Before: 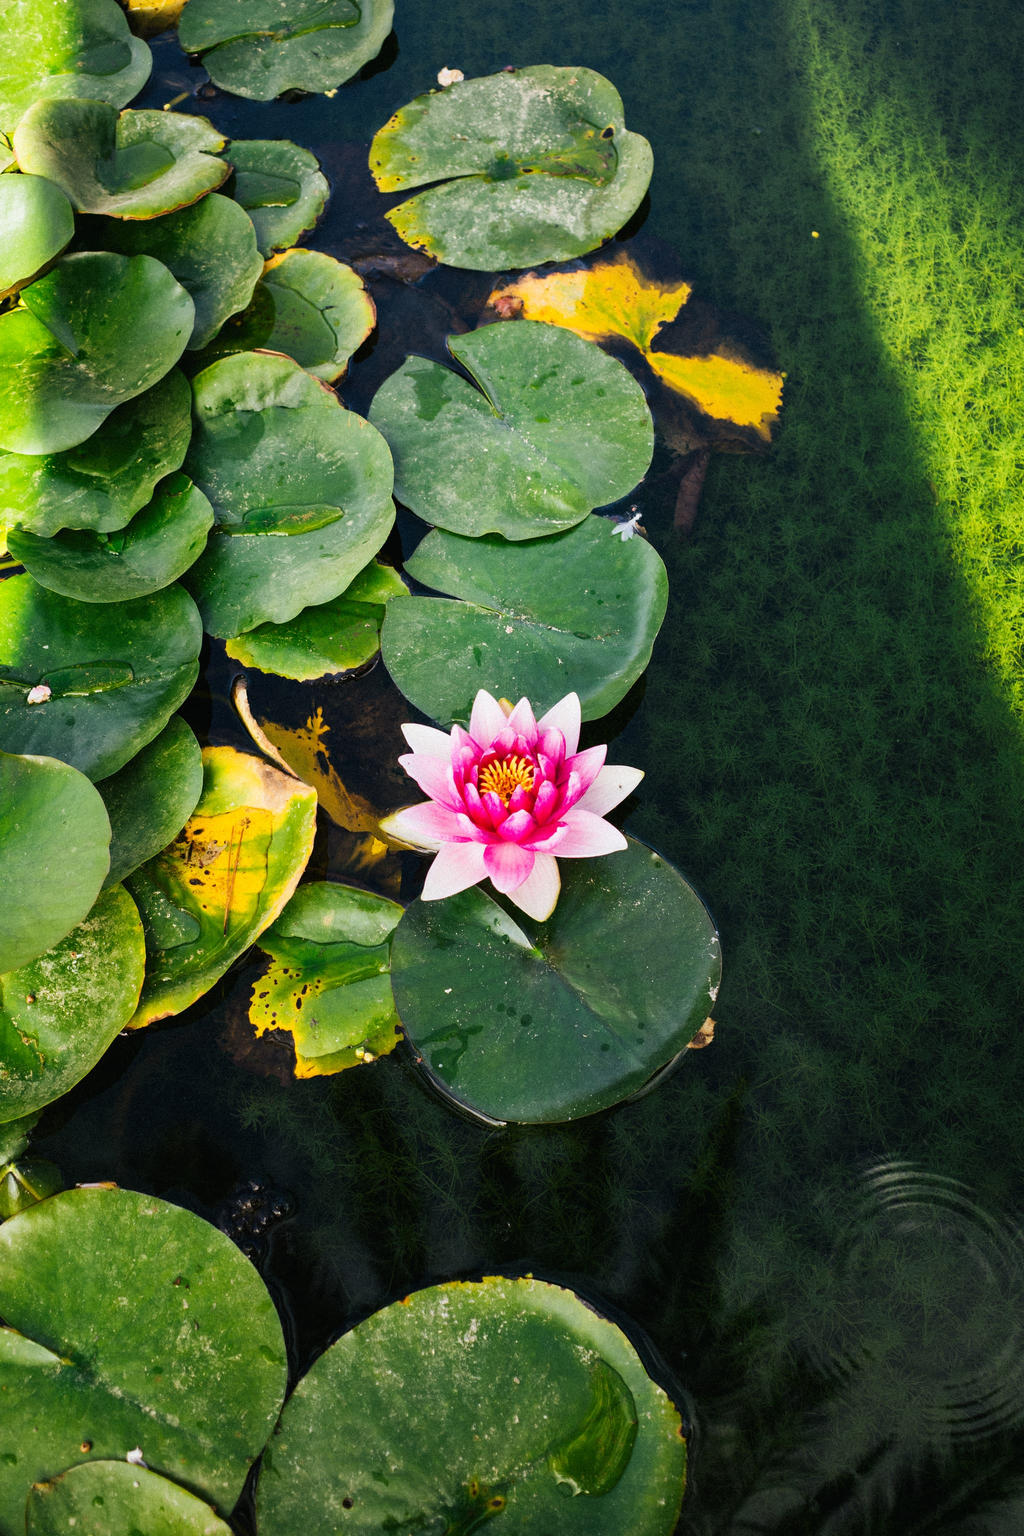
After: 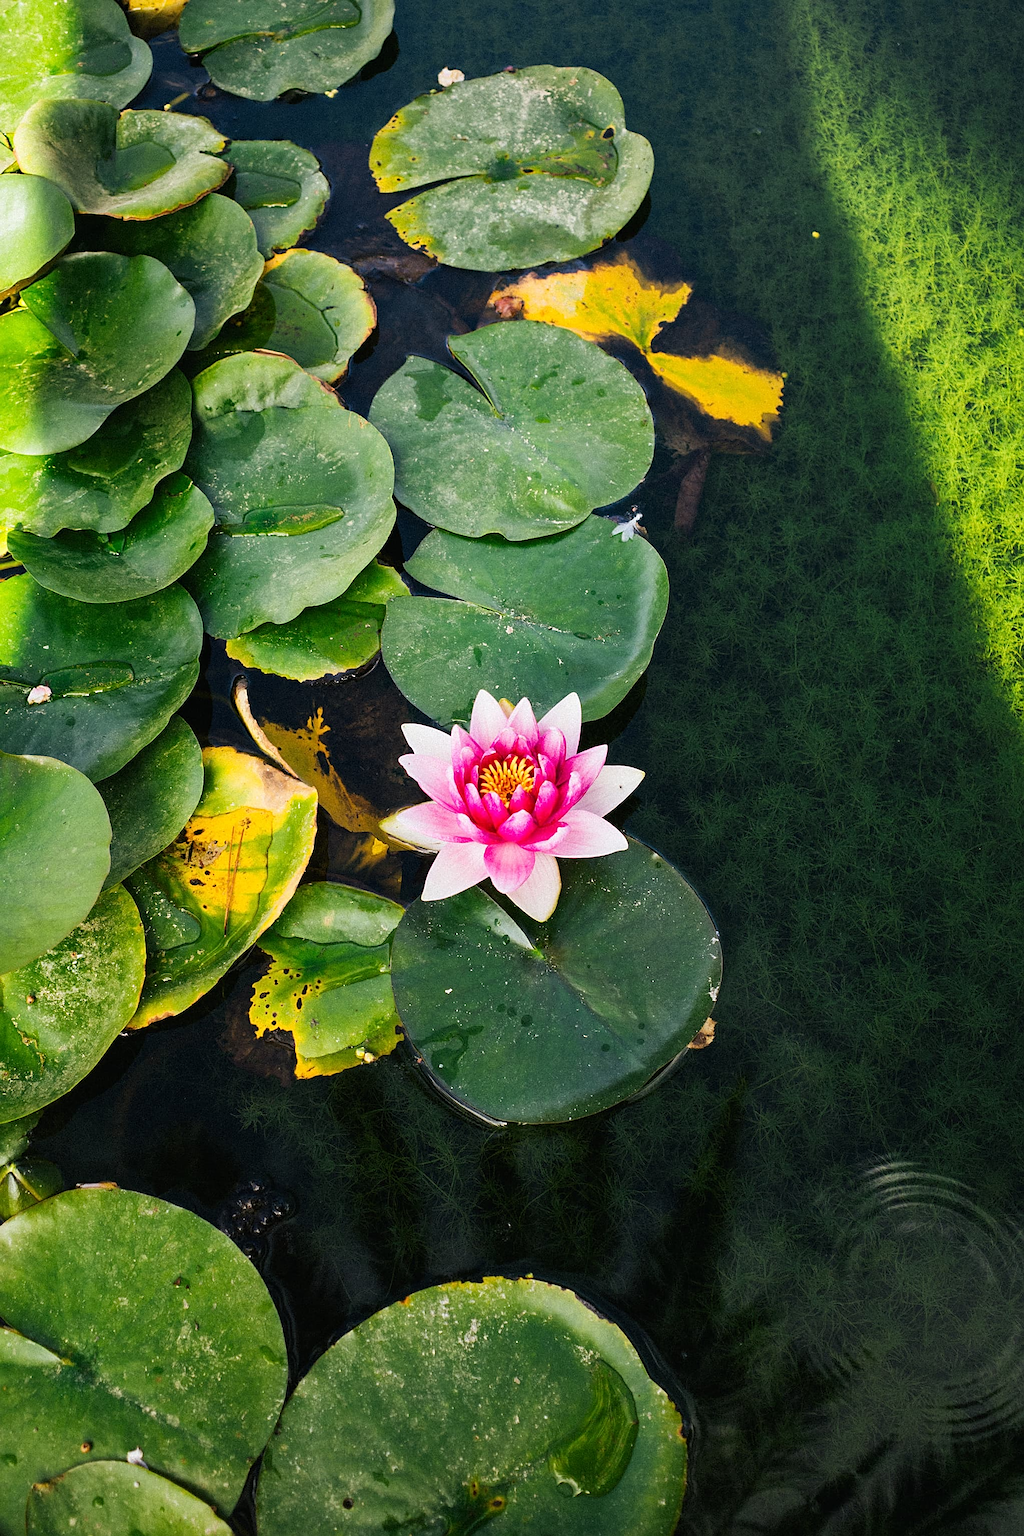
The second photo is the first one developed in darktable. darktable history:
sharpen: on, module defaults
base curve: exposure shift 0, preserve colors none
